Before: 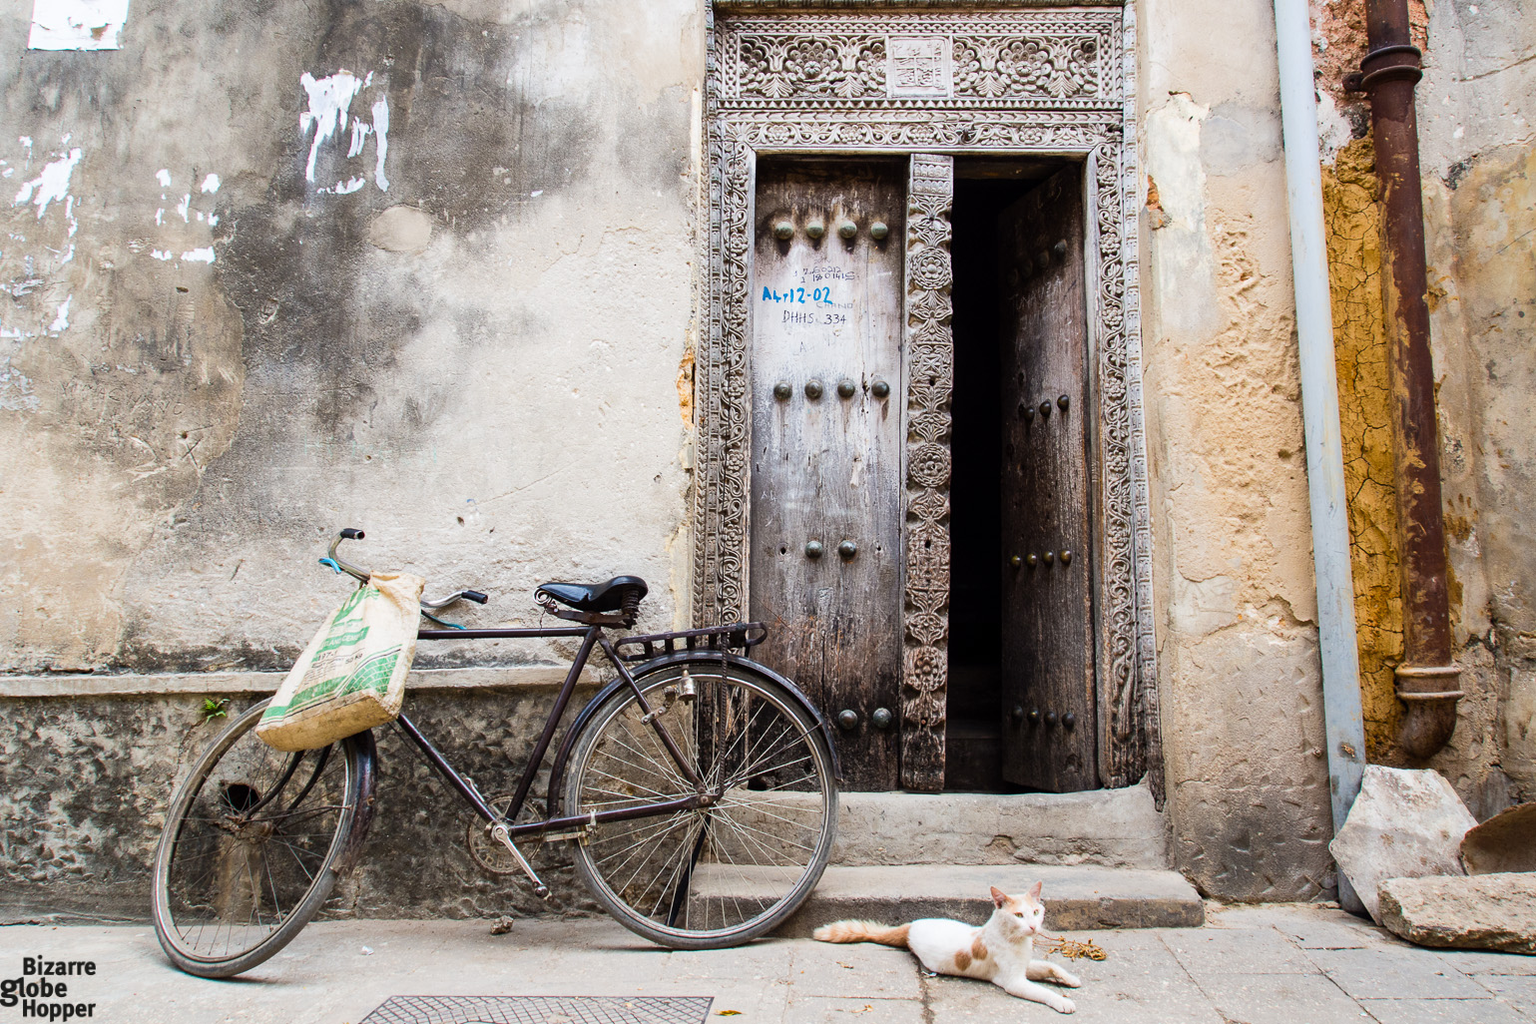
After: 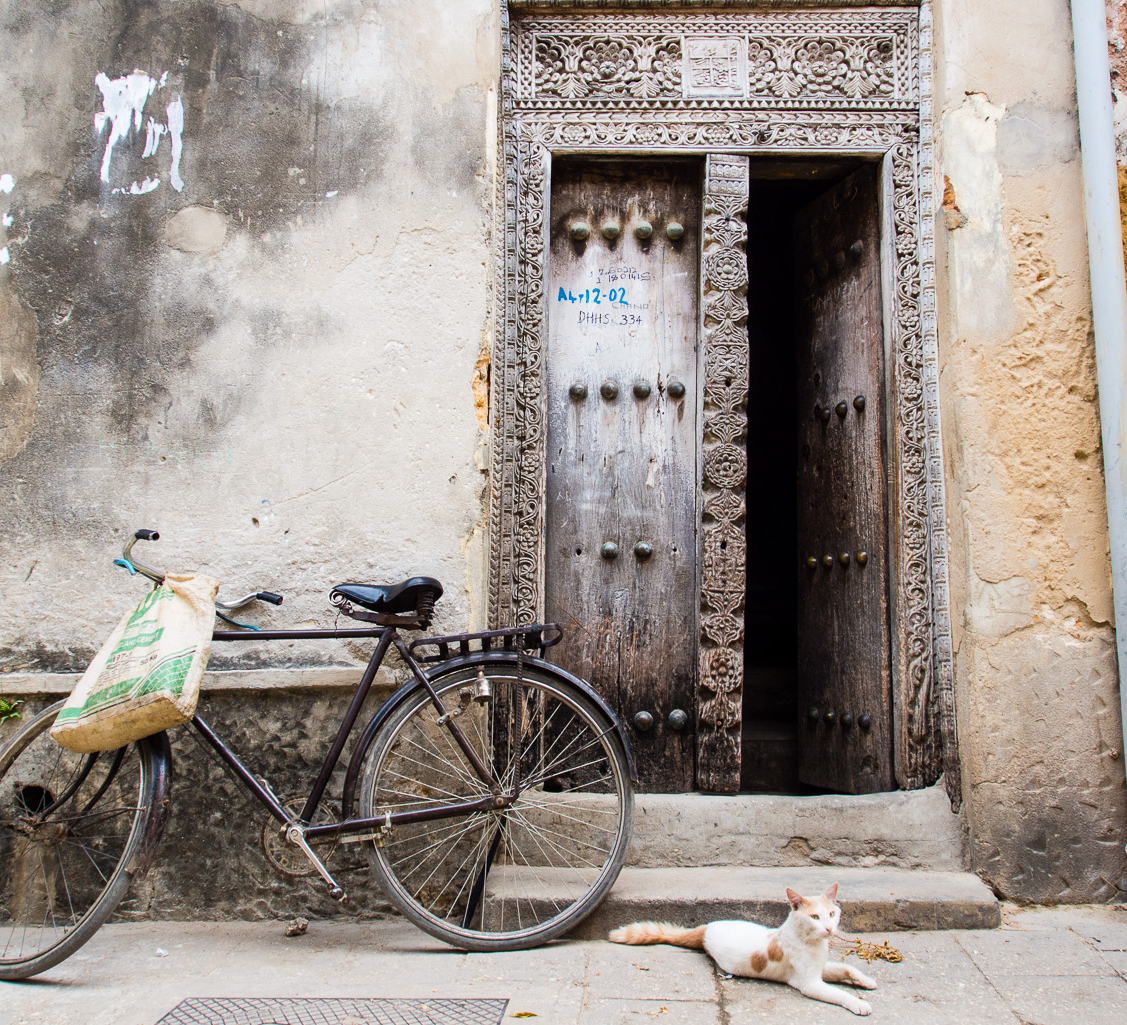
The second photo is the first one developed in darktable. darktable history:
crop: left 13.443%, right 13.31%
base curve: preserve colors none
